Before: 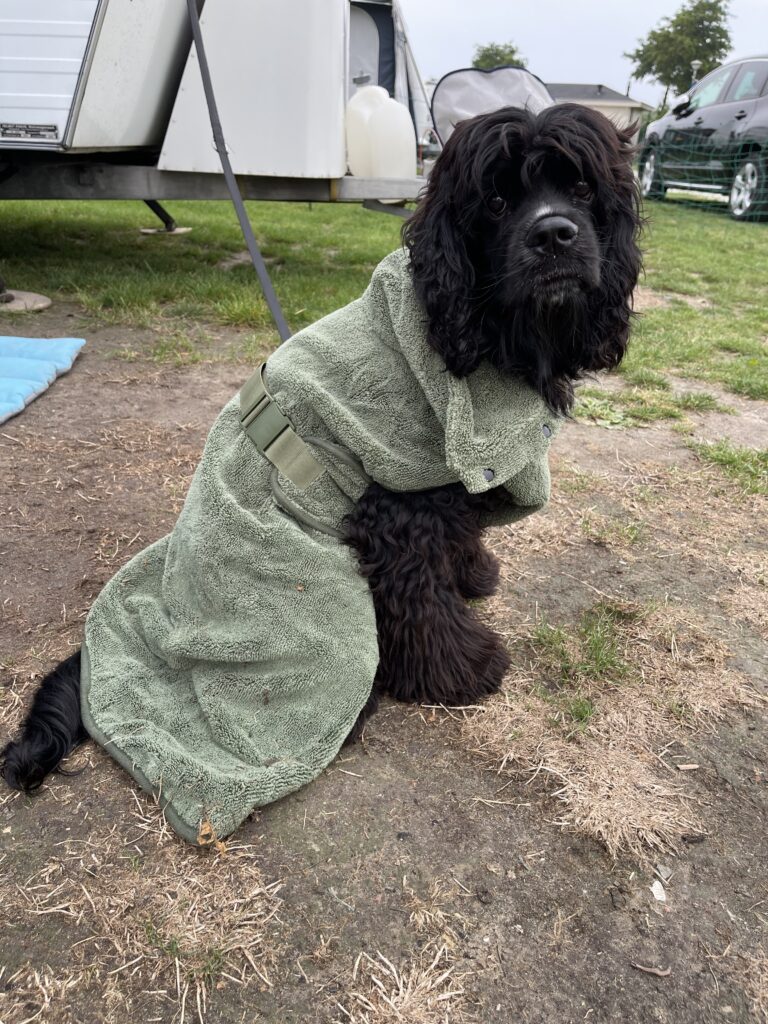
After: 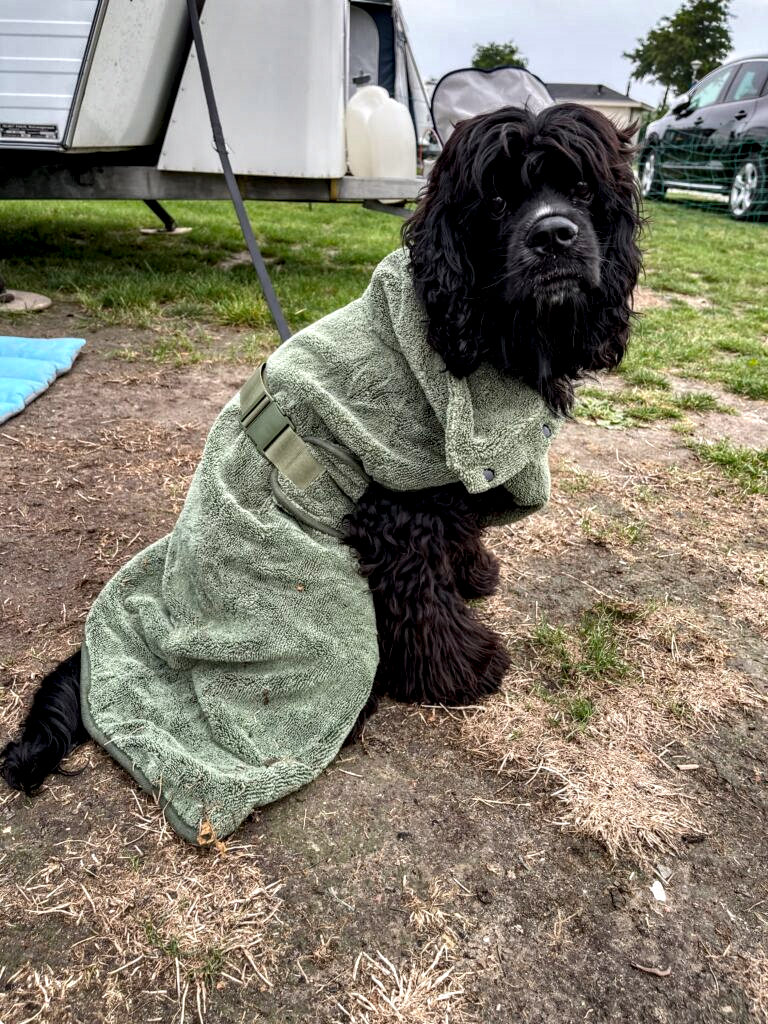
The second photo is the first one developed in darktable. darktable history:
shadows and highlights: radius 115.98, shadows 41.74, highlights -61.61, soften with gaussian
local contrast: detail 160%
haze removal: compatibility mode true, adaptive false
